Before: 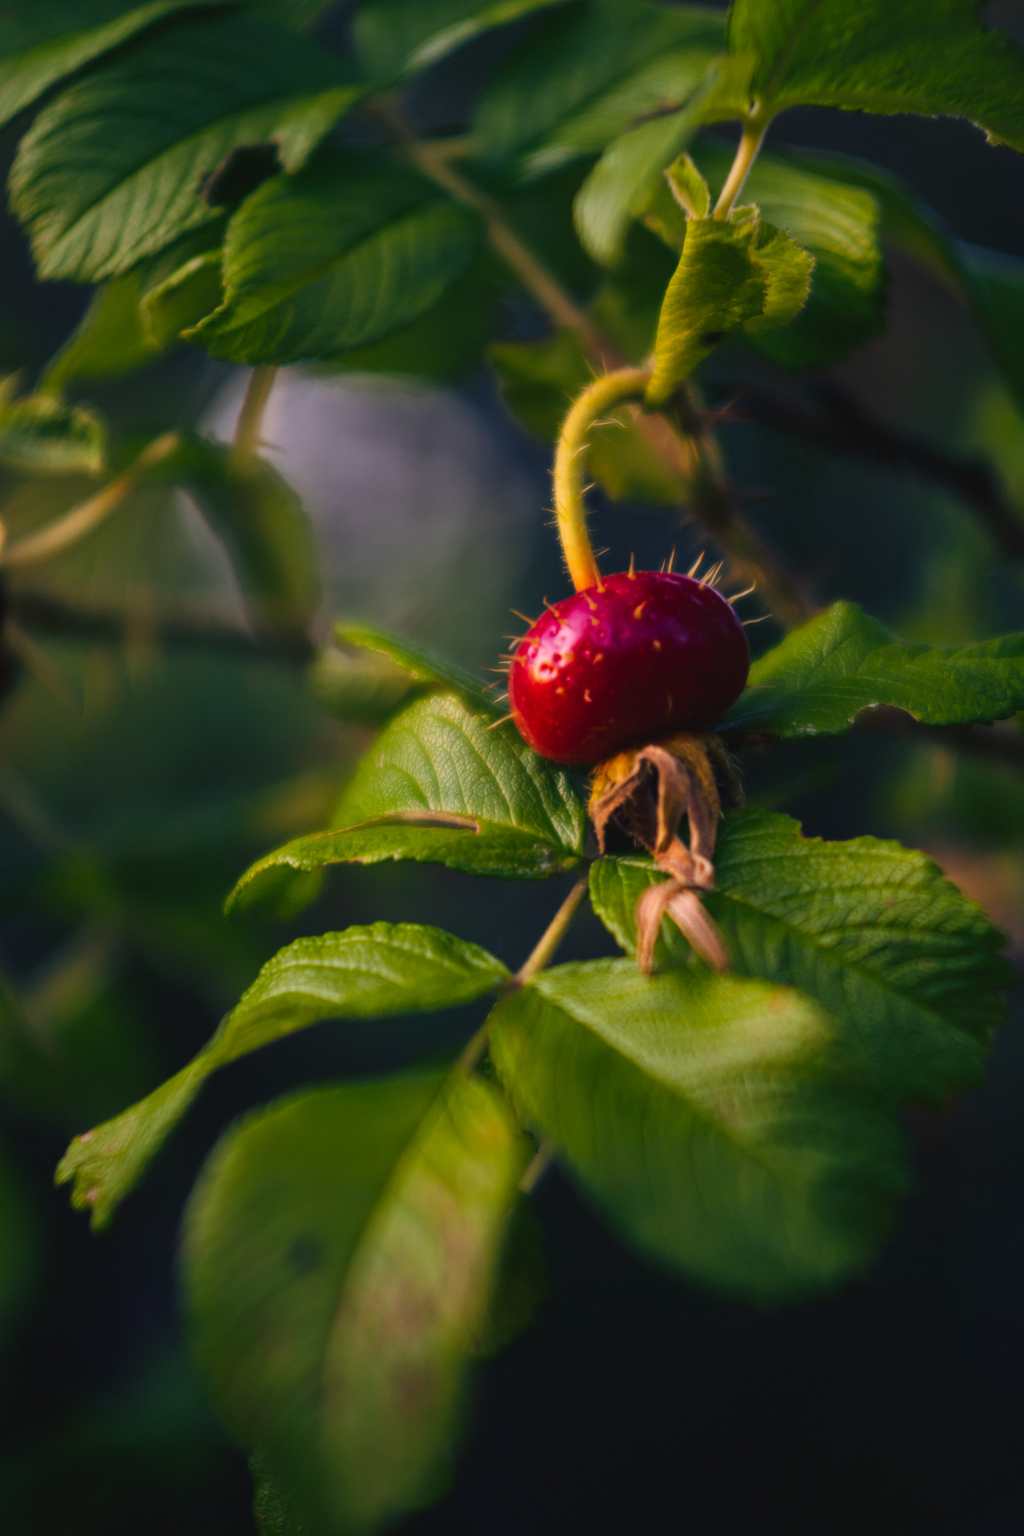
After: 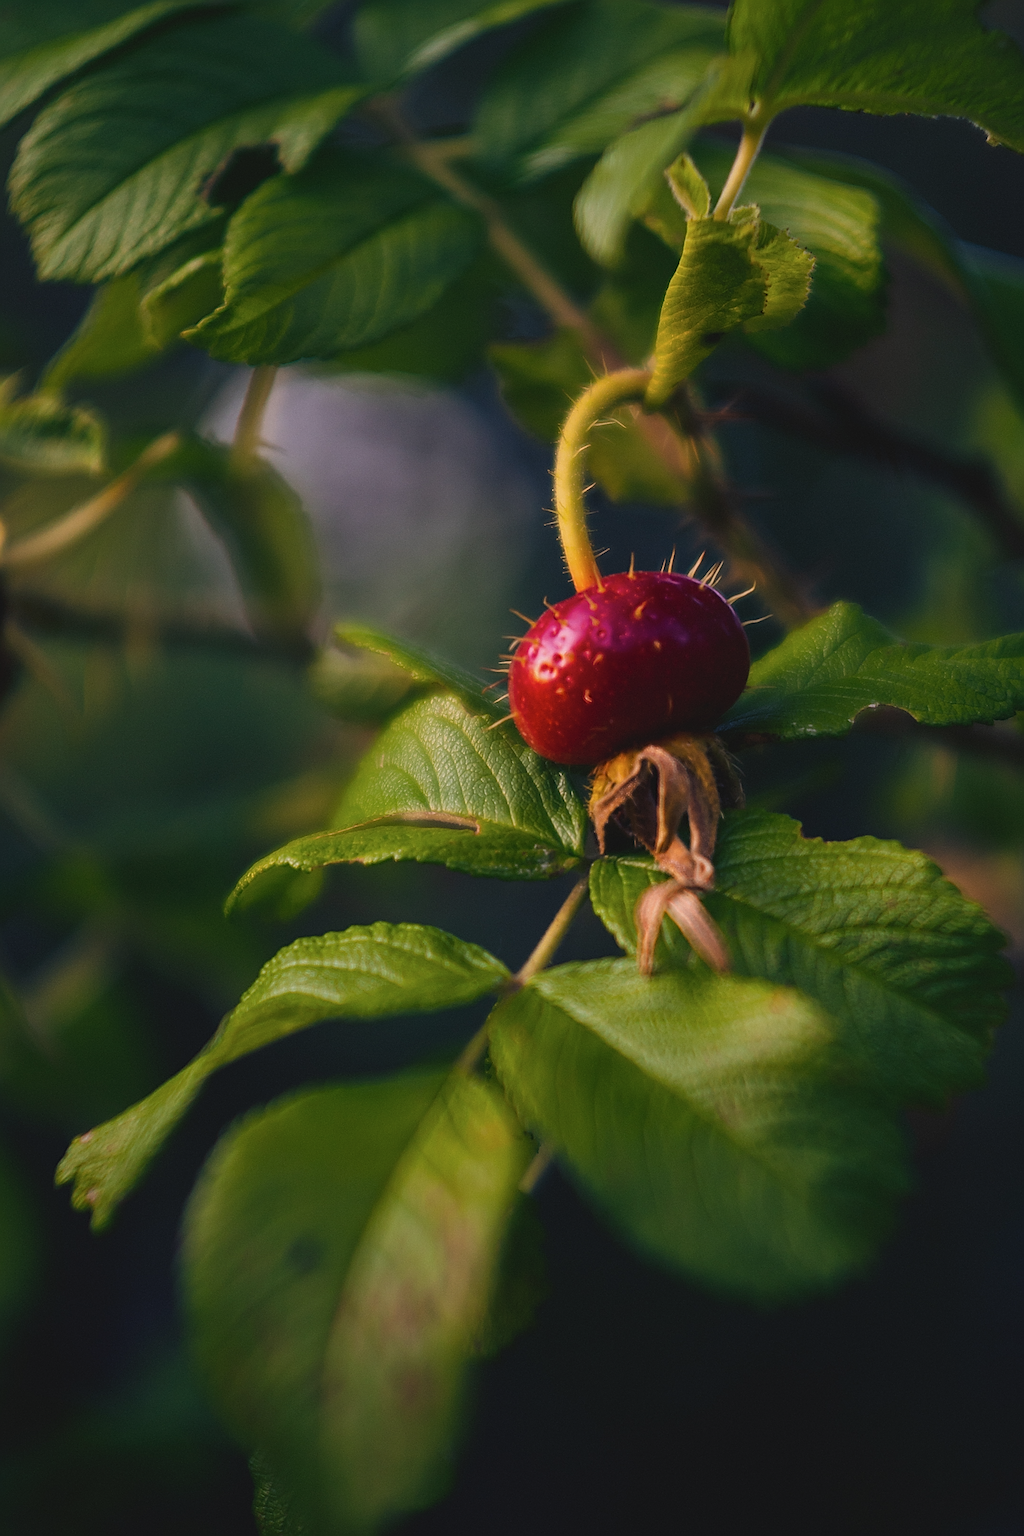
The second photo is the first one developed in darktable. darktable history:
sharpen: amount 1.982
contrast brightness saturation: contrast -0.081, brightness -0.031, saturation -0.113
